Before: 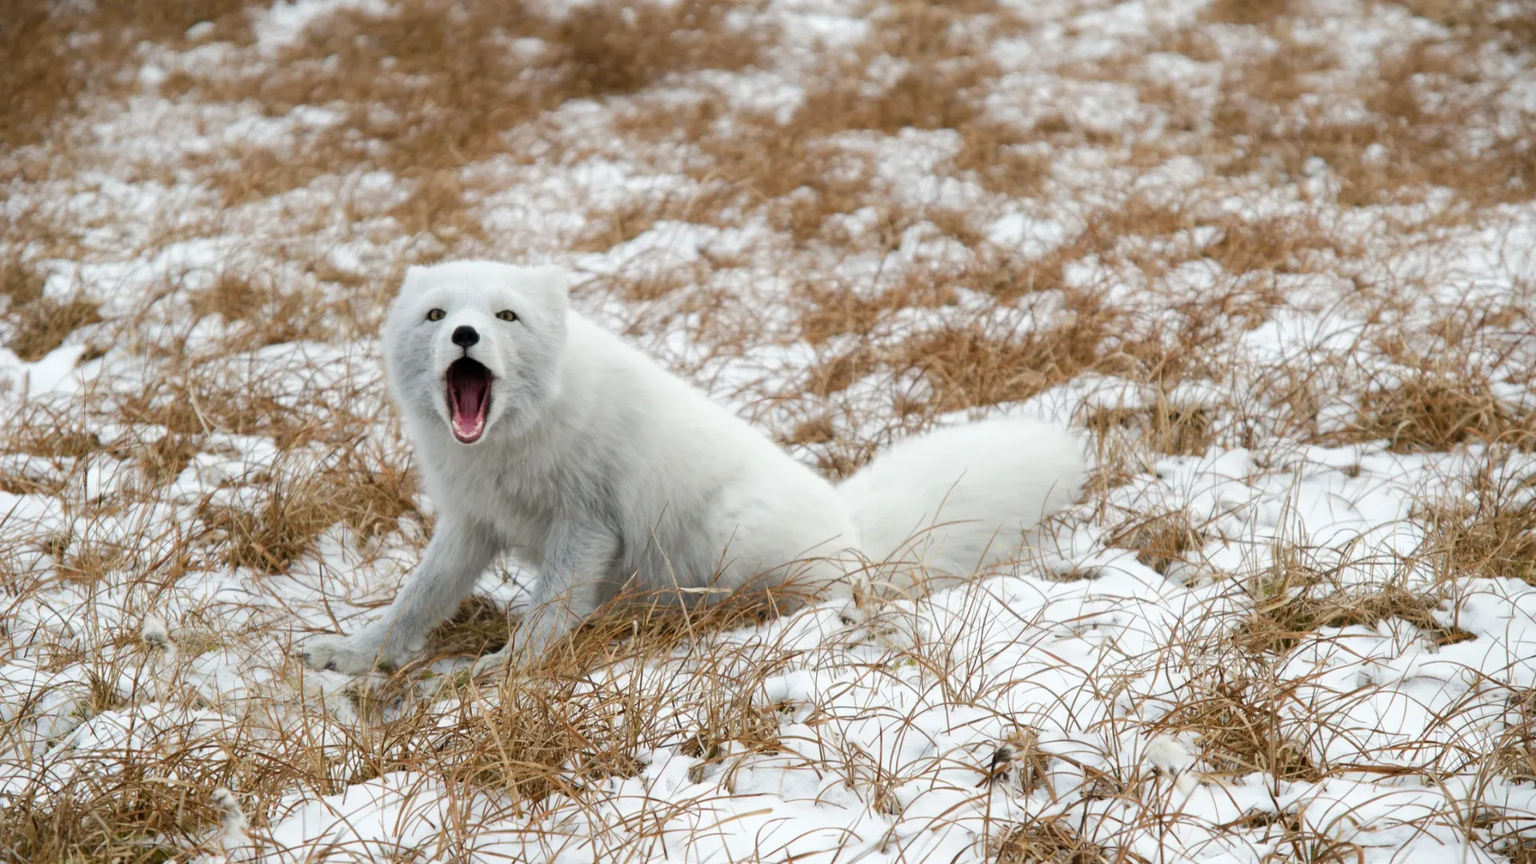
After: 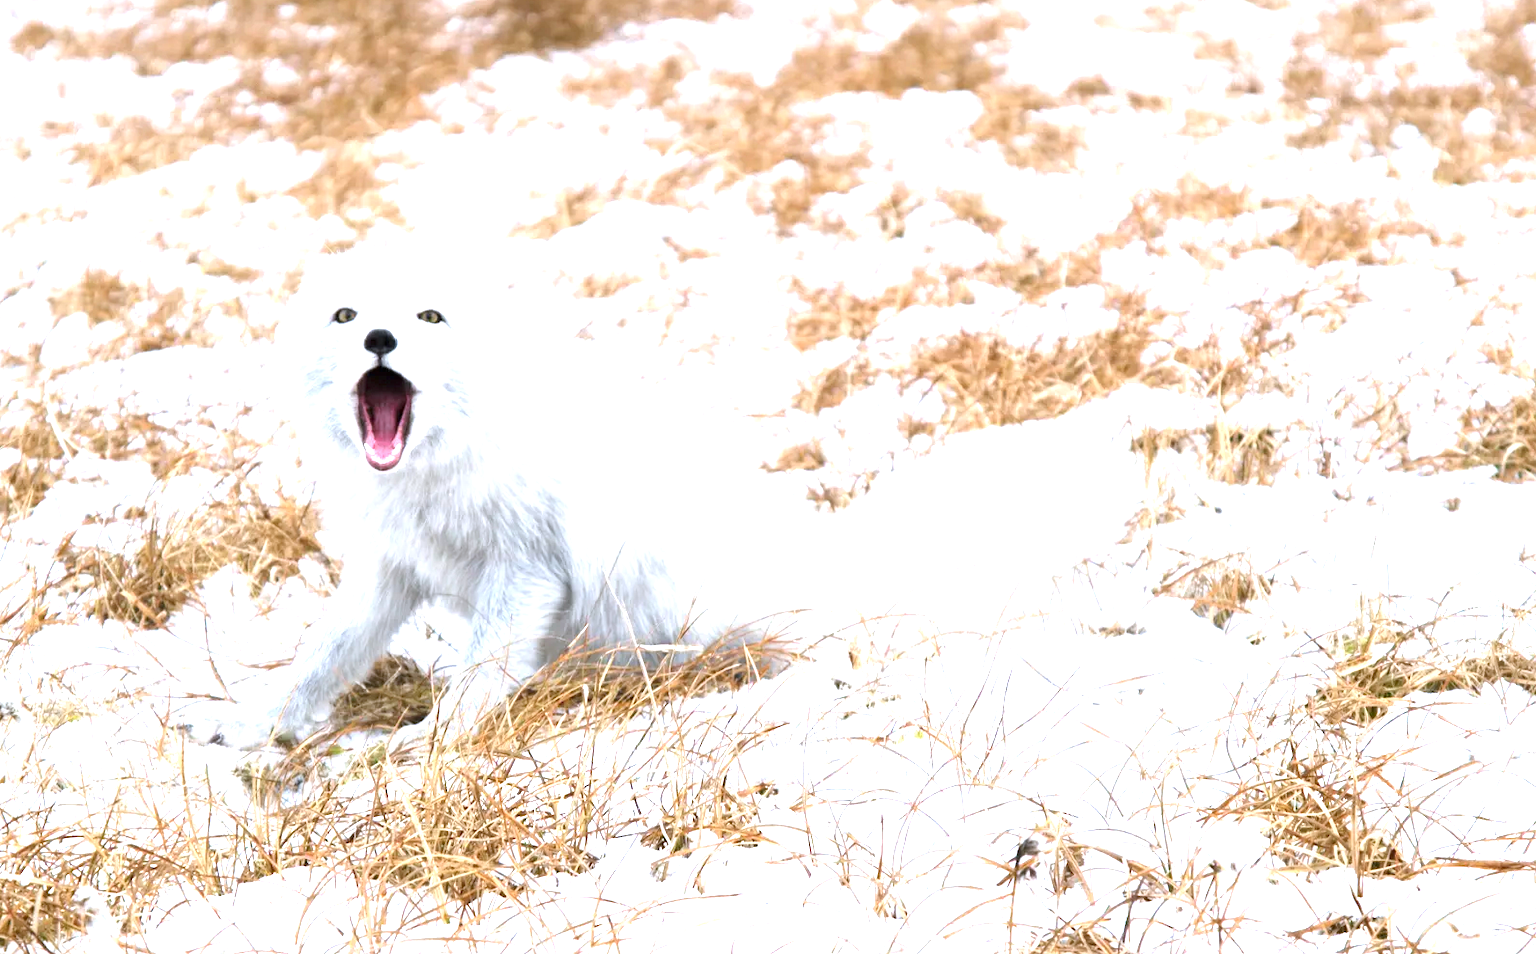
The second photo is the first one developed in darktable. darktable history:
crop: left 9.807%, top 6.259%, right 7.334%, bottom 2.177%
white balance: red 0.967, blue 1.119, emerald 0.756
exposure: black level correction 0, exposure 1.75 EV, compensate exposure bias true, compensate highlight preservation false
